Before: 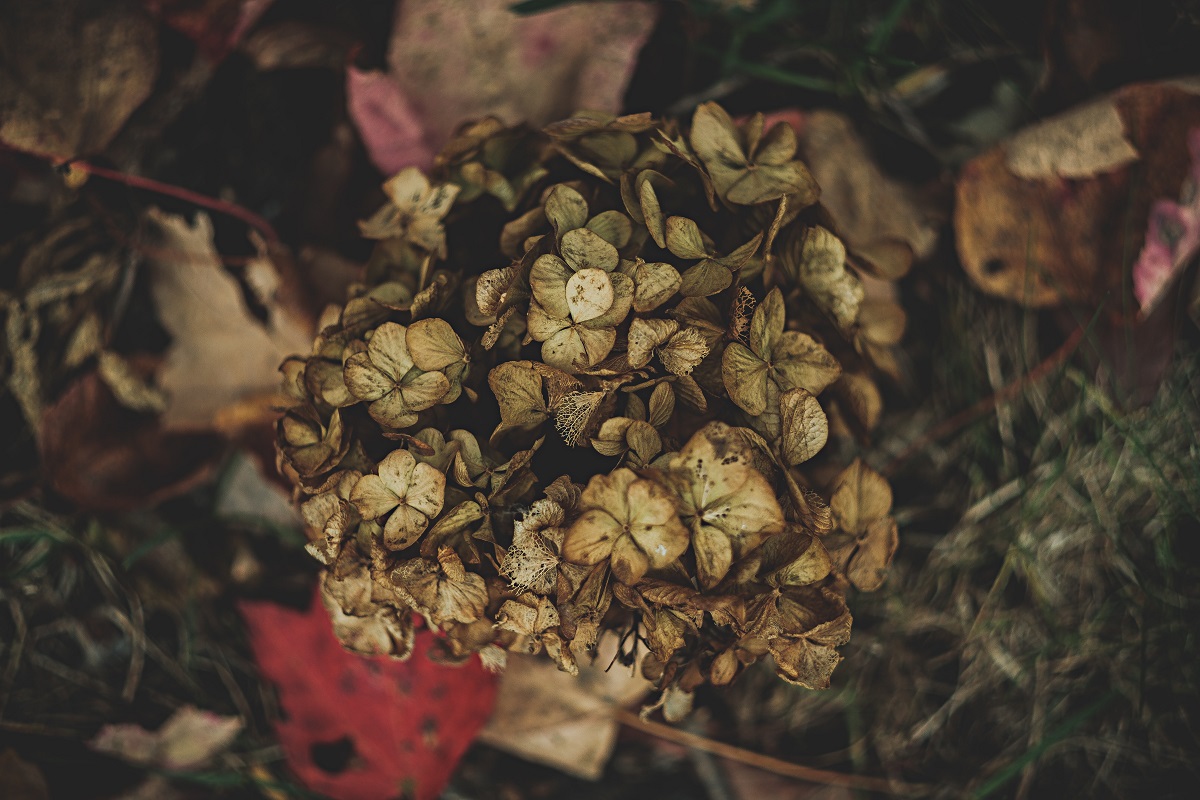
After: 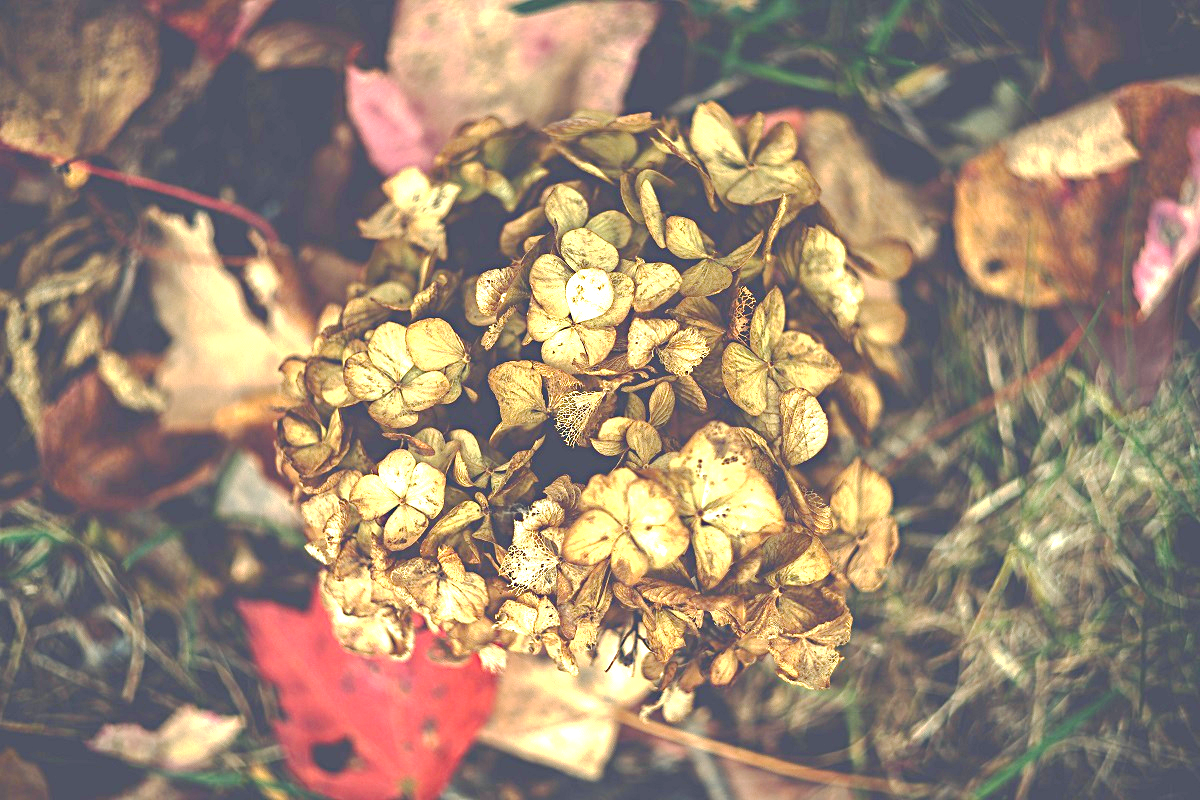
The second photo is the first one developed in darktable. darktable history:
color balance rgb: shadows lift › luminance -21.583%, shadows lift › chroma 6.616%, shadows lift › hue 267.95°, global offset › chroma 0.056%, global offset › hue 254.26°, perceptual saturation grading › global saturation 20.281%, perceptual saturation grading › highlights -19.726%, perceptual saturation grading › shadows 29.62%, global vibrance 24.788%
base curve: curves: ch0 [(0, 0) (0.262, 0.32) (0.722, 0.705) (1, 1)], preserve colors none
exposure: exposure 2.221 EV, compensate highlight preservation false
